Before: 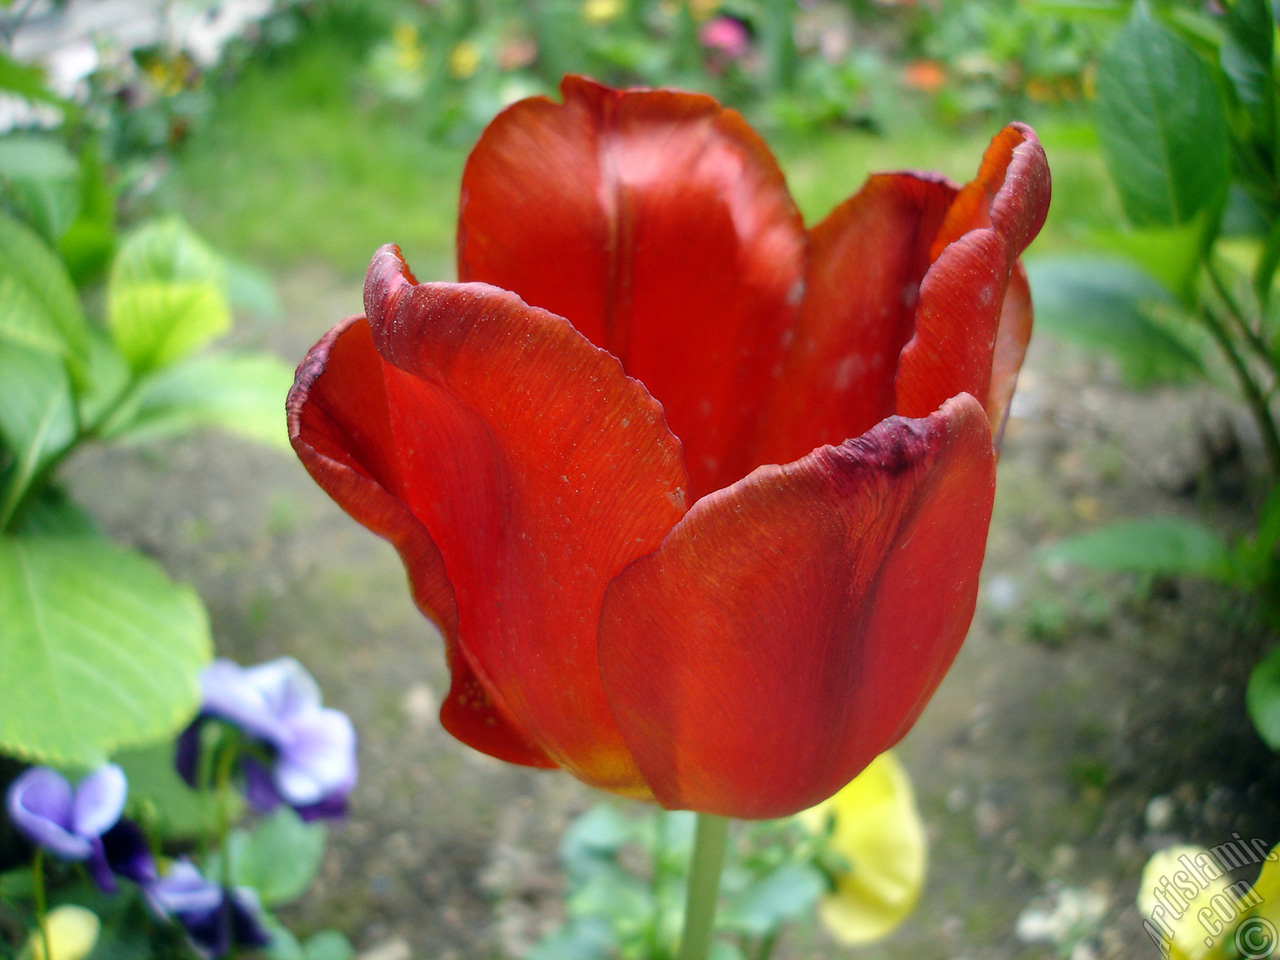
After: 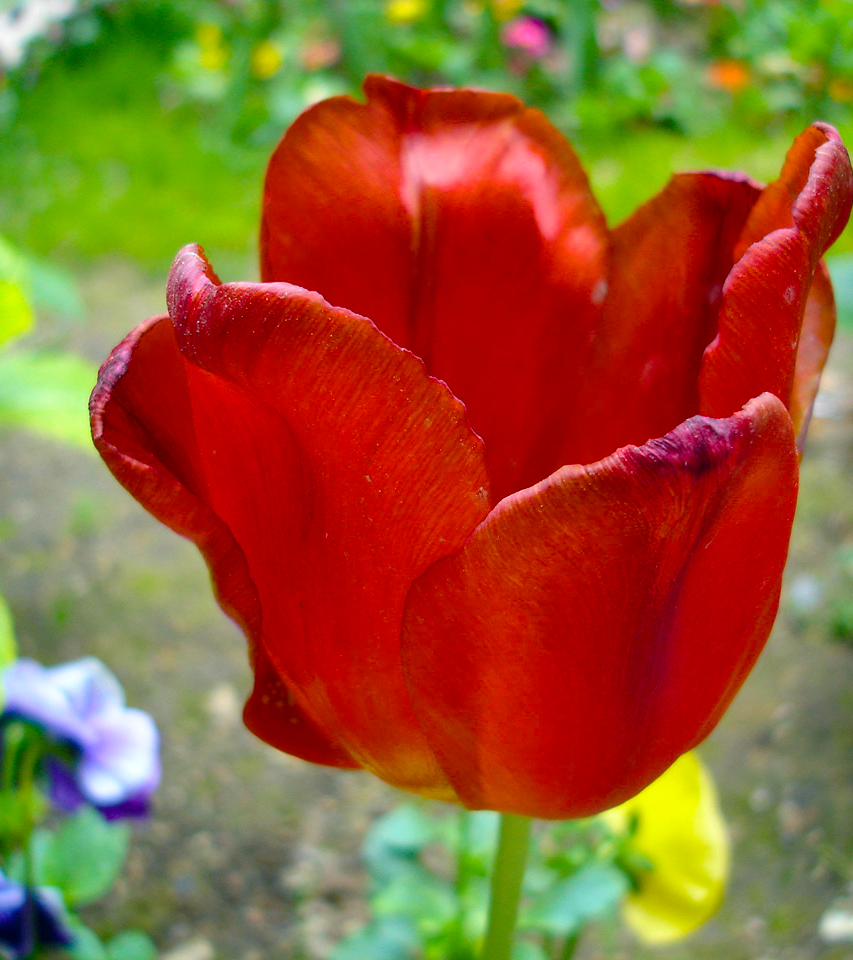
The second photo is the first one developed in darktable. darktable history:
color balance rgb: linear chroma grading › global chroma 15%, perceptual saturation grading › global saturation 30%
crop: left 15.419%, right 17.914%
